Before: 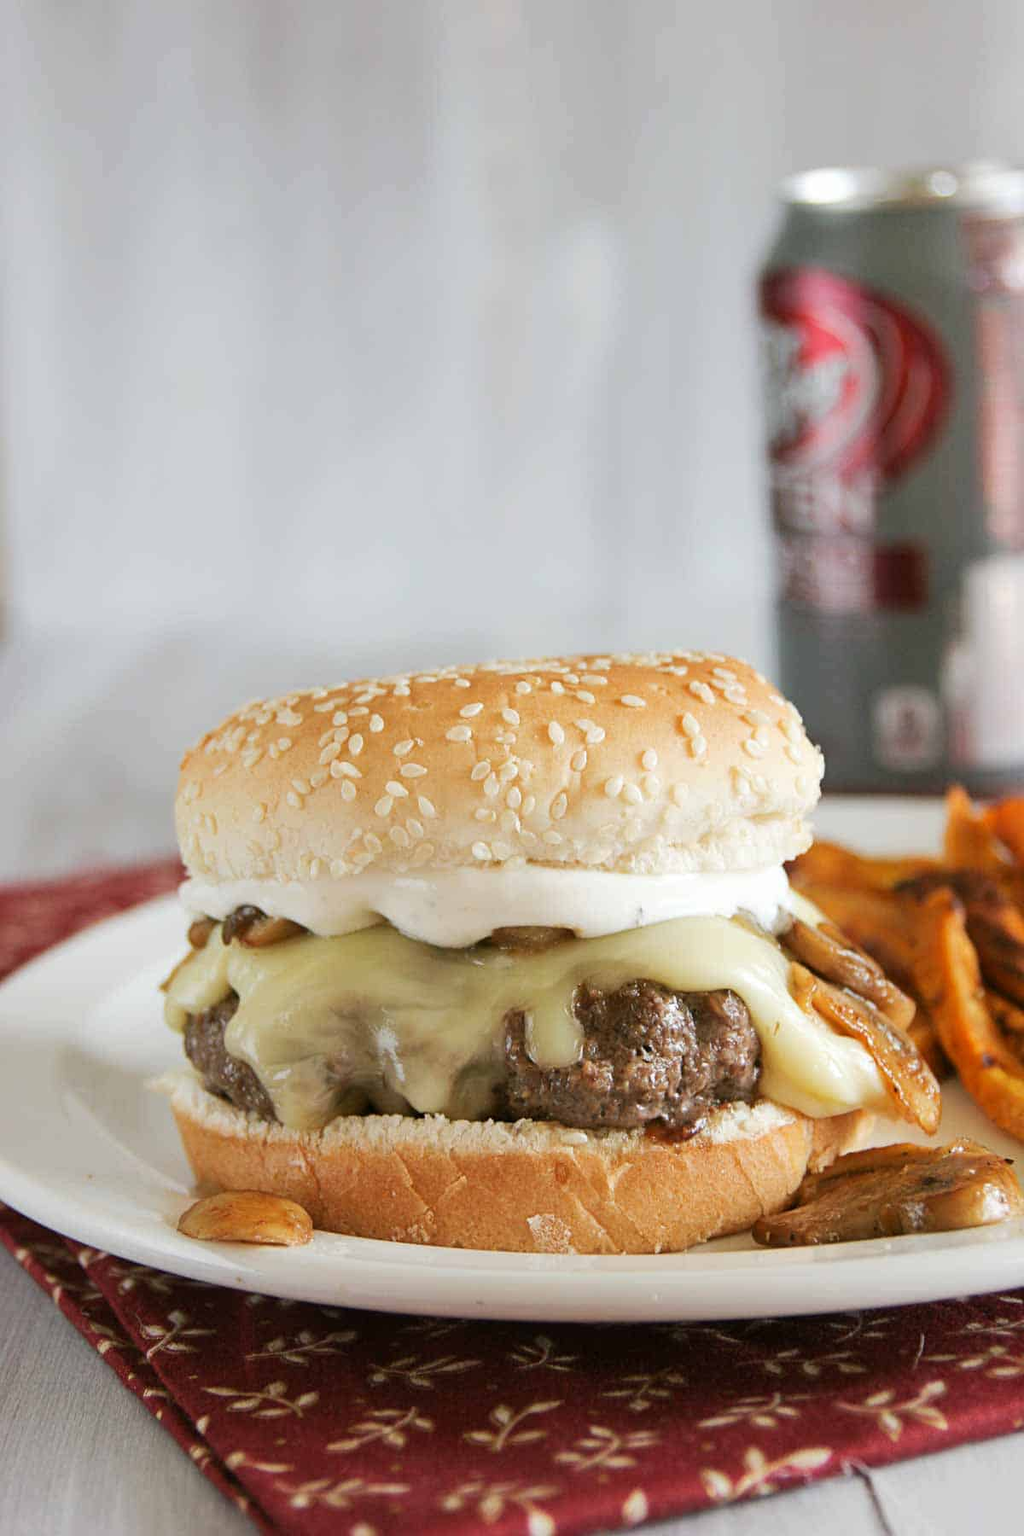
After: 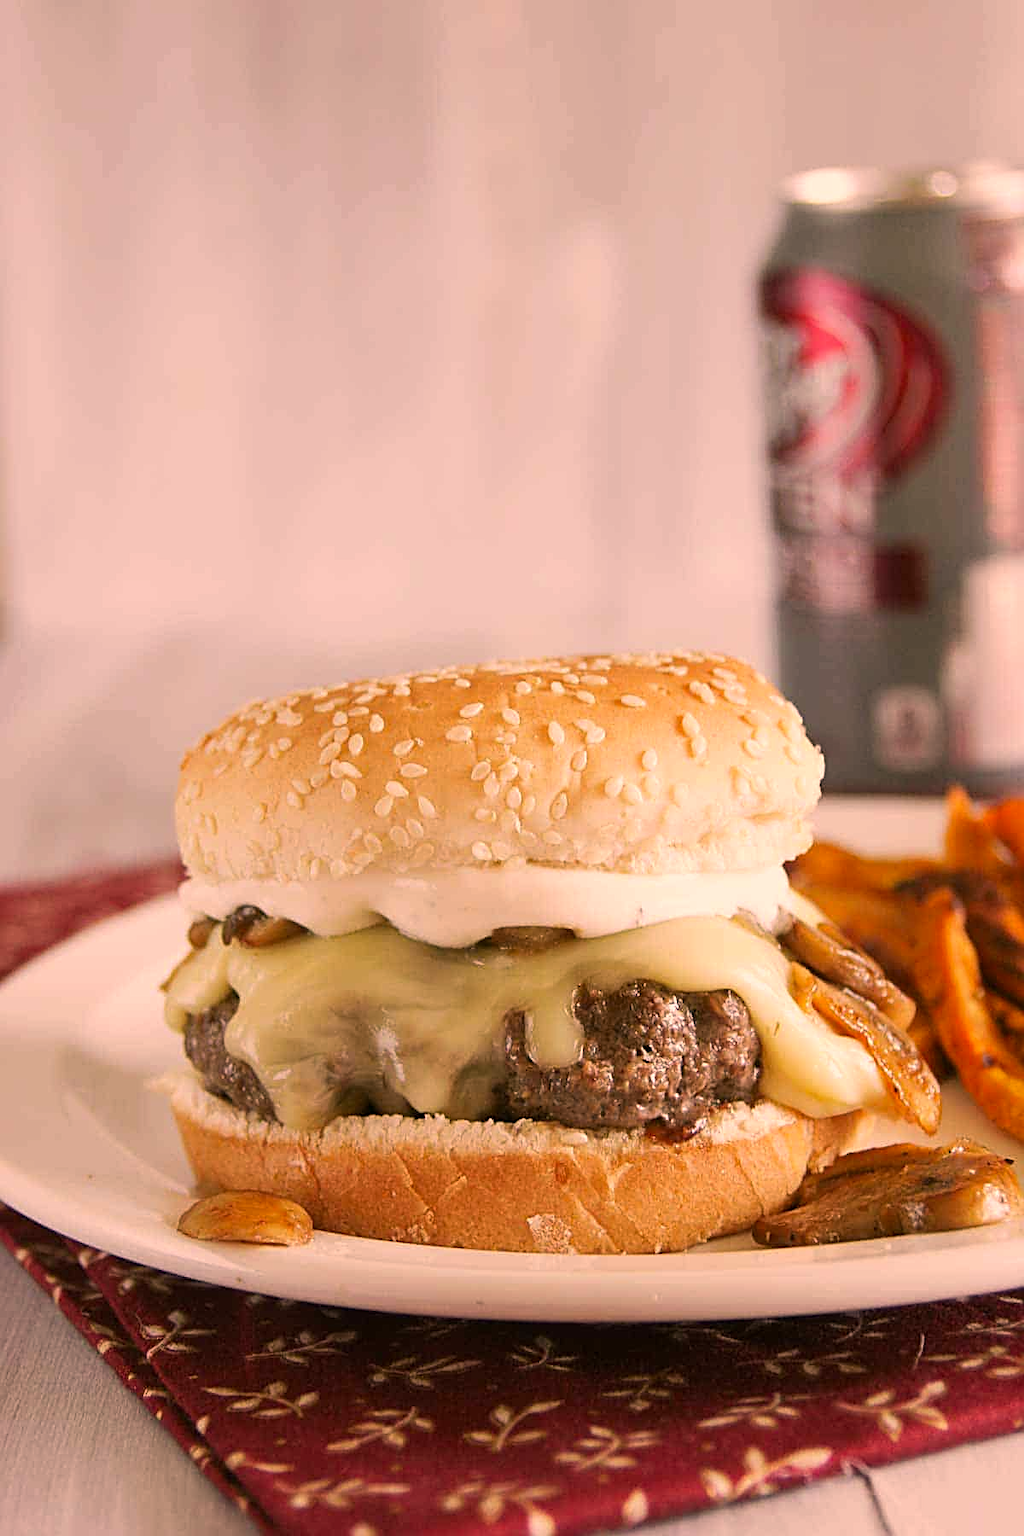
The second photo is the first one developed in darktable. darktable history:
sharpen: on, module defaults
color correction: highlights a* 21.22, highlights b* 19.4
